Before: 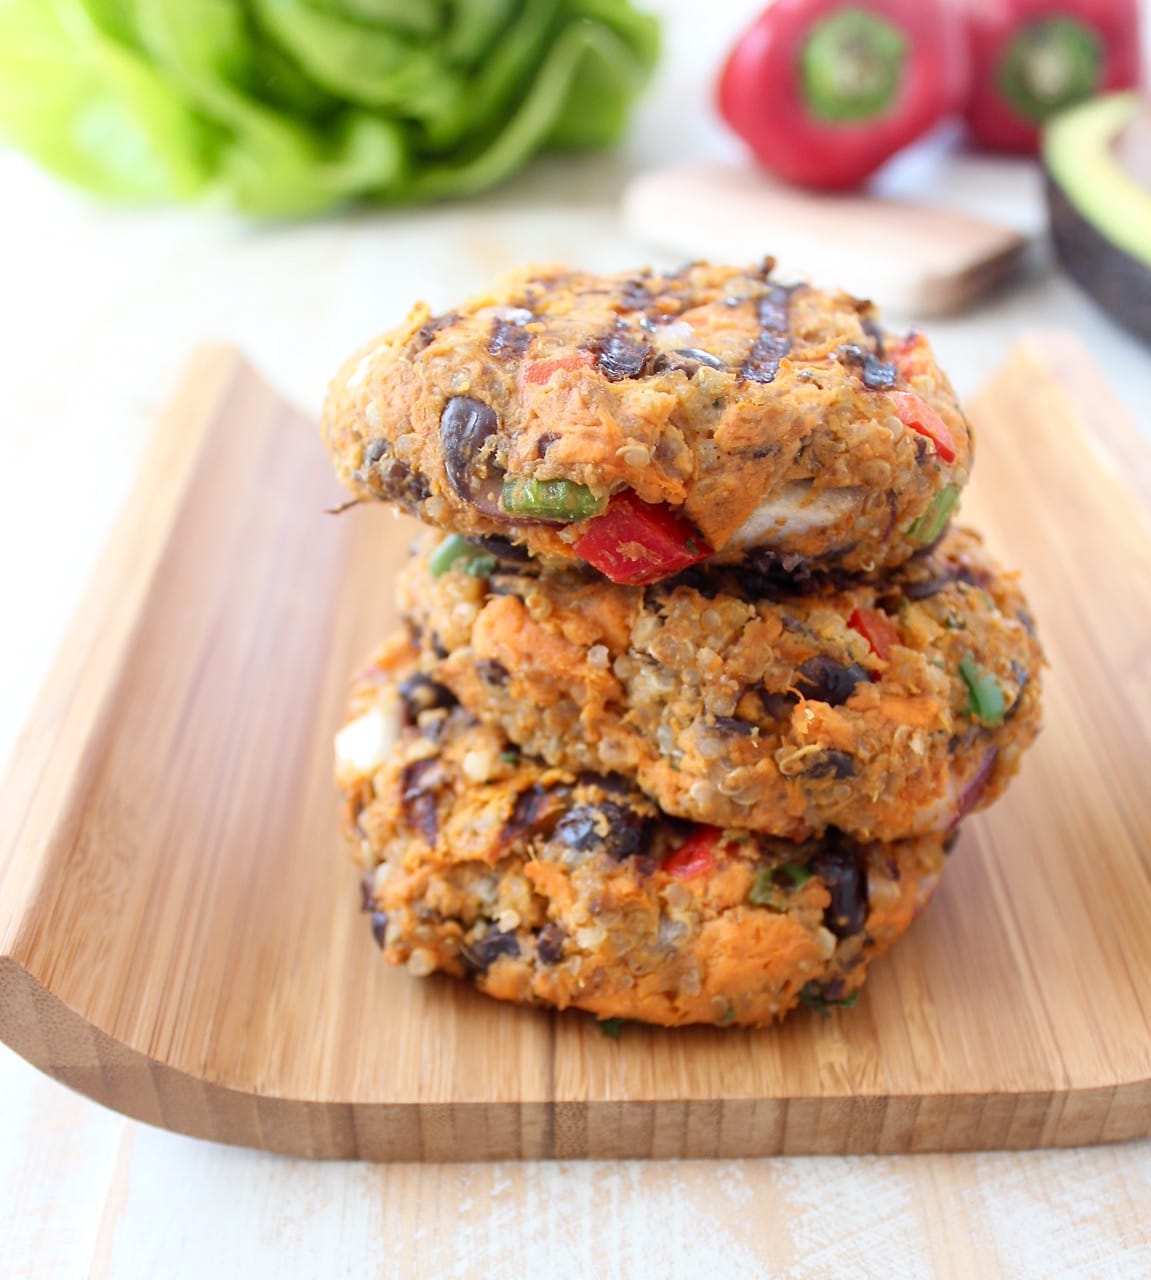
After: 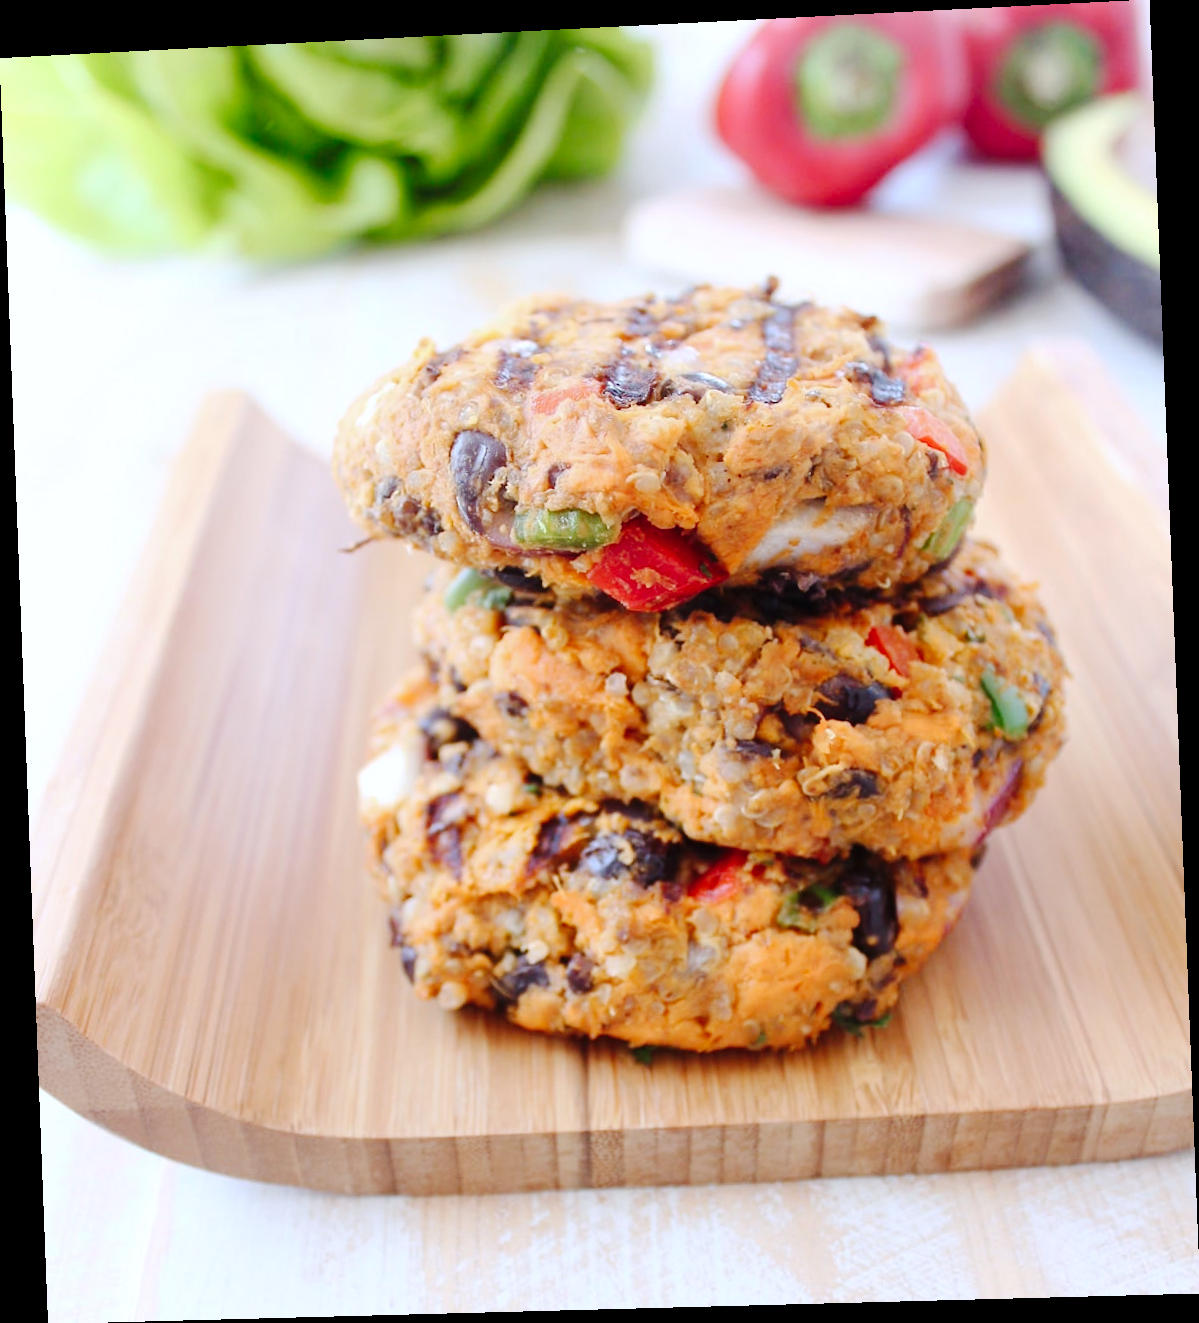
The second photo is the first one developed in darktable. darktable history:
color calibration: illuminant as shot in camera, x 0.358, y 0.373, temperature 4628.91 K
rotate and perspective: rotation -2.22°, lens shift (horizontal) -0.022, automatic cropping off
tone curve: curves: ch0 [(0, 0) (0.003, 0.015) (0.011, 0.021) (0.025, 0.032) (0.044, 0.046) (0.069, 0.062) (0.1, 0.08) (0.136, 0.117) (0.177, 0.165) (0.224, 0.221) (0.277, 0.298) (0.335, 0.385) (0.399, 0.469) (0.468, 0.558) (0.543, 0.637) (0.623, 0.708) (0.709, 0.771) (0.801, 0.84) (0.898, 0.907) (1, 1)], preserve colors none
exposure: compensate highlight preservation false
